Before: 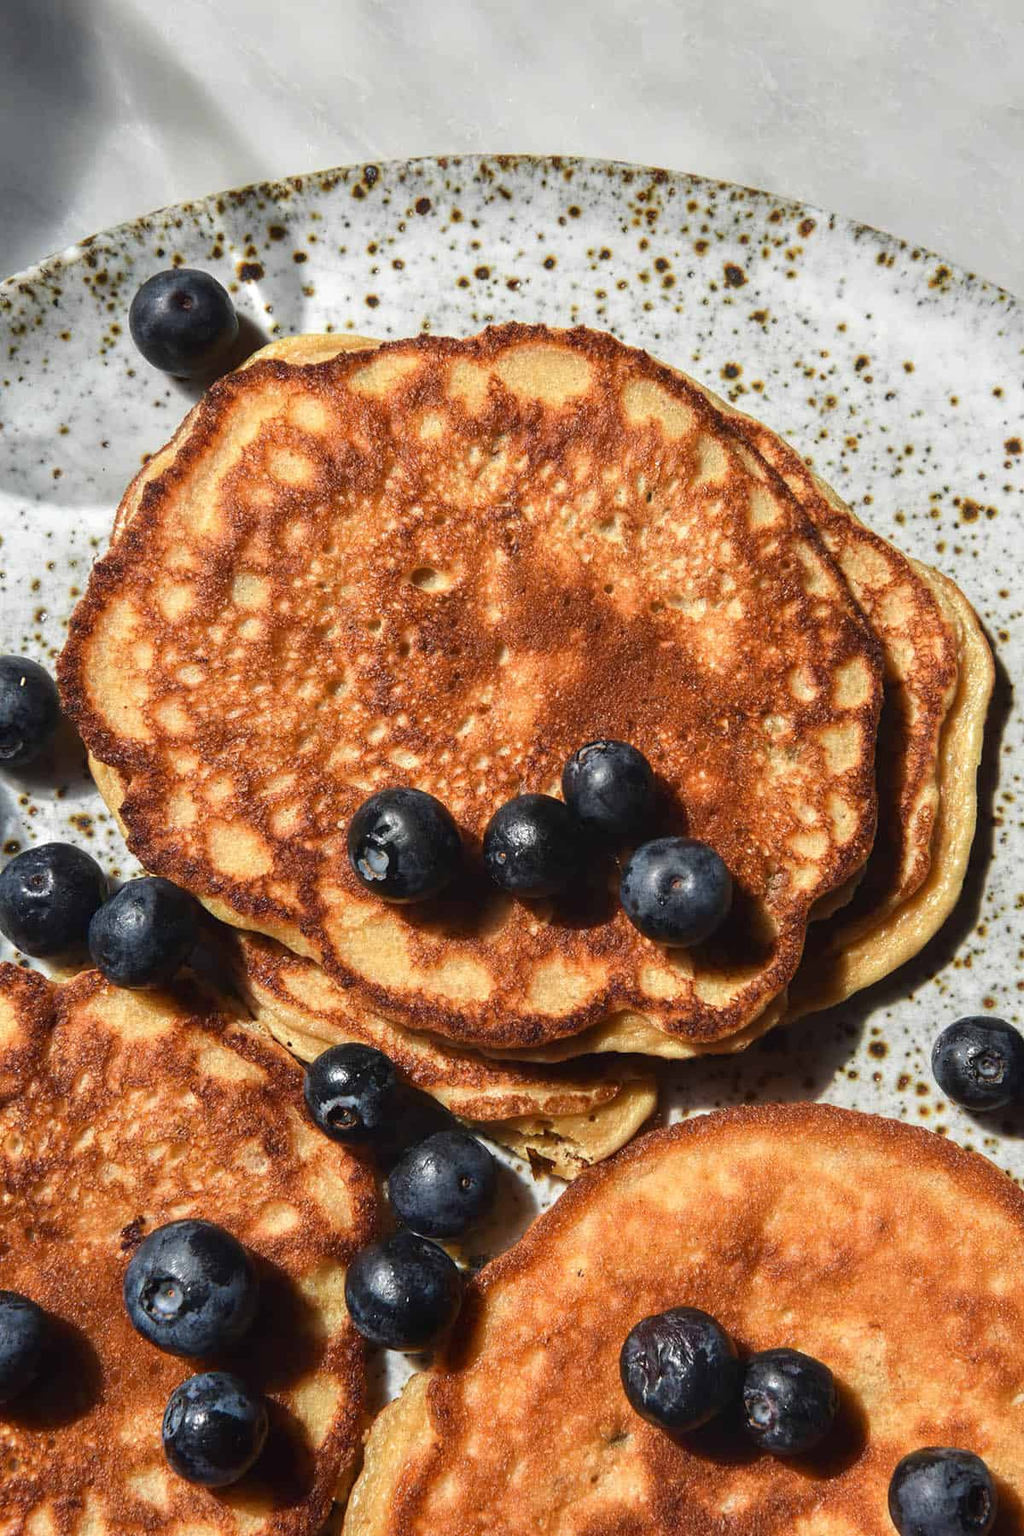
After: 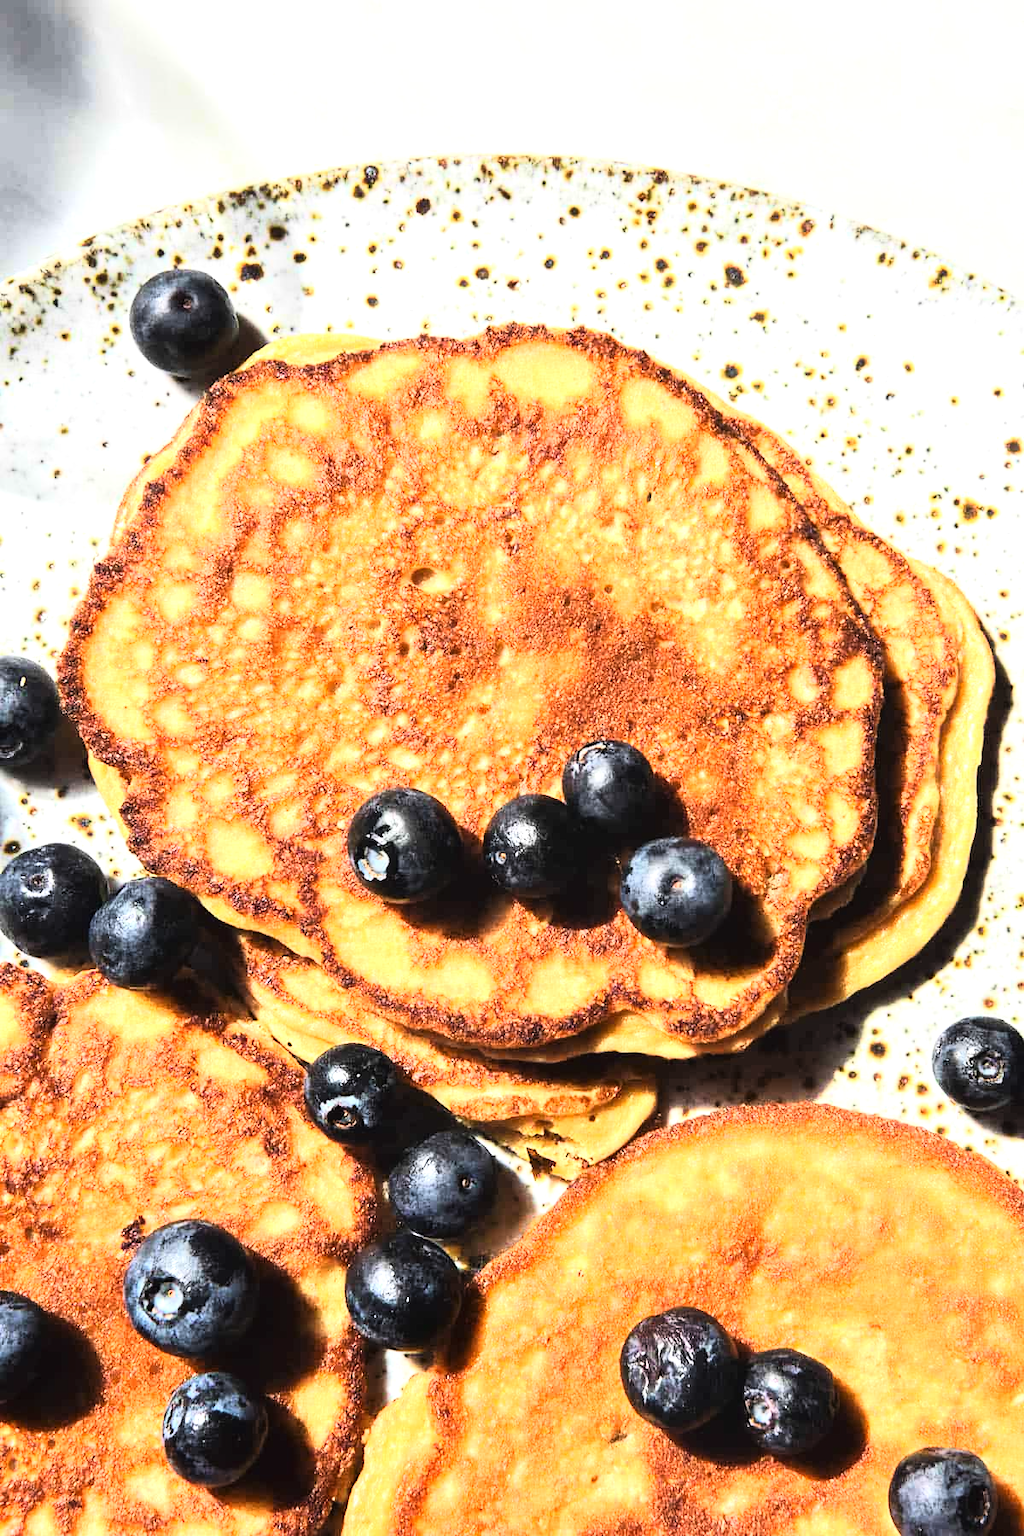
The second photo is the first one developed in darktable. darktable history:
exposure: black level correction 0, exposure 1.001 EV, compensate highlight preservation false
contrast brightness saturation: contrast 0.195, brightness 0.143, saturation 0.135
tone curve: curves: ch0 [(0, 0) (0.003, 0.008) (0.011, 0.008) (0.025, 0.011) (0.044, 0.017) (0.069, 0.026) (0.1, 0.039) (0.136, 0.054) (0.177, 0.093) (0.224, 0.15) (0.277, 0.21) (0.335, 0.285) (0.399, 0.366) (0.468, 0.462) (0.543, 0.564) (0.623, 0.679) (0.709, 0.79) (0.801, 0.883) (0.898, 0.95) (1, 1)], color space Lab, linked channels
